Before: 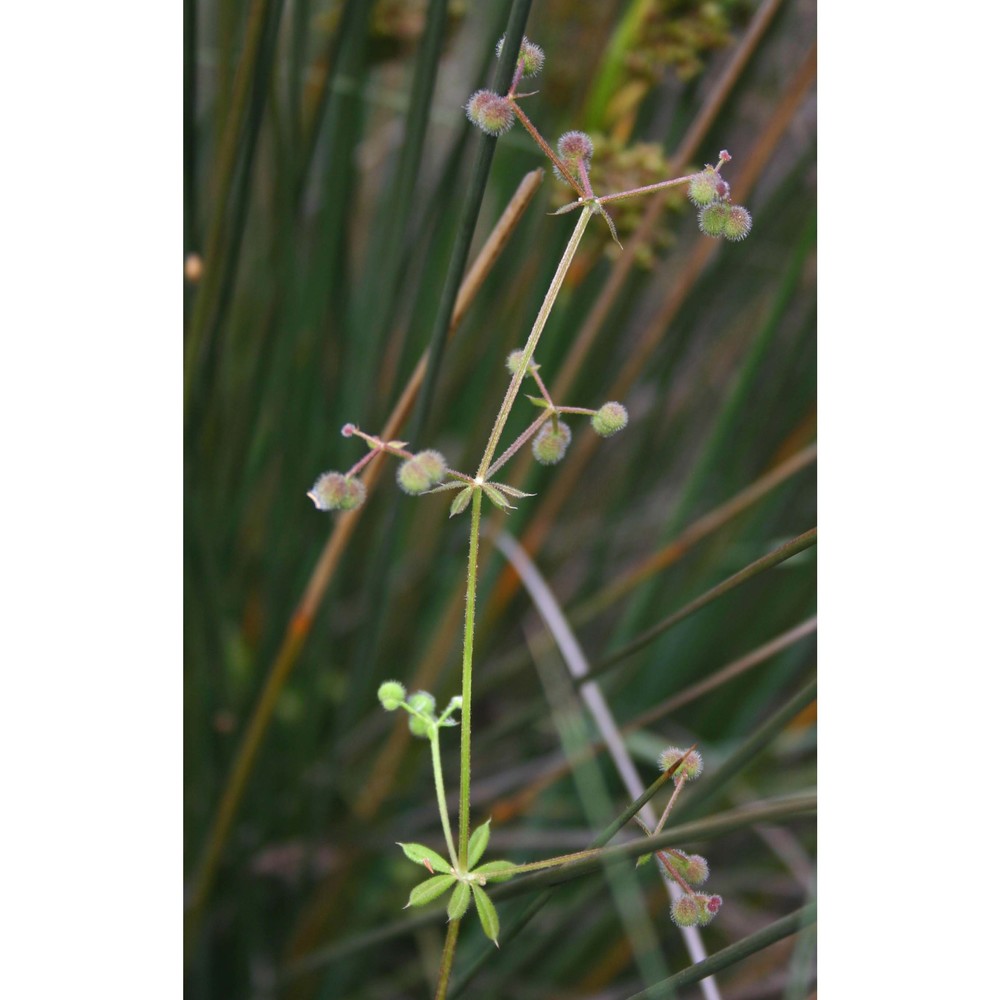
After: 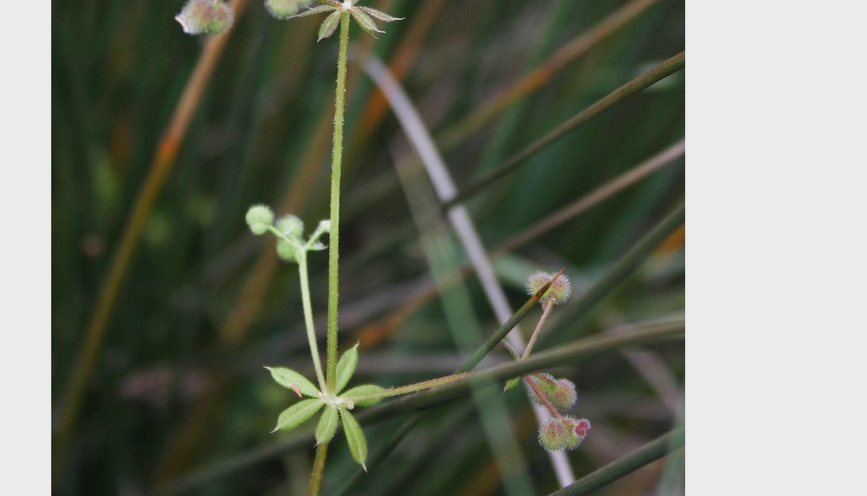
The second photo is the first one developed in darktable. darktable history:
crop and rotate: left 13.232%, top 47.621%, bottom 2.763%
filmic rgb: black relative exposure -11.34 EV, white relative exposure 3.22 EV, hardness 6.82, color science v4 (2020)
